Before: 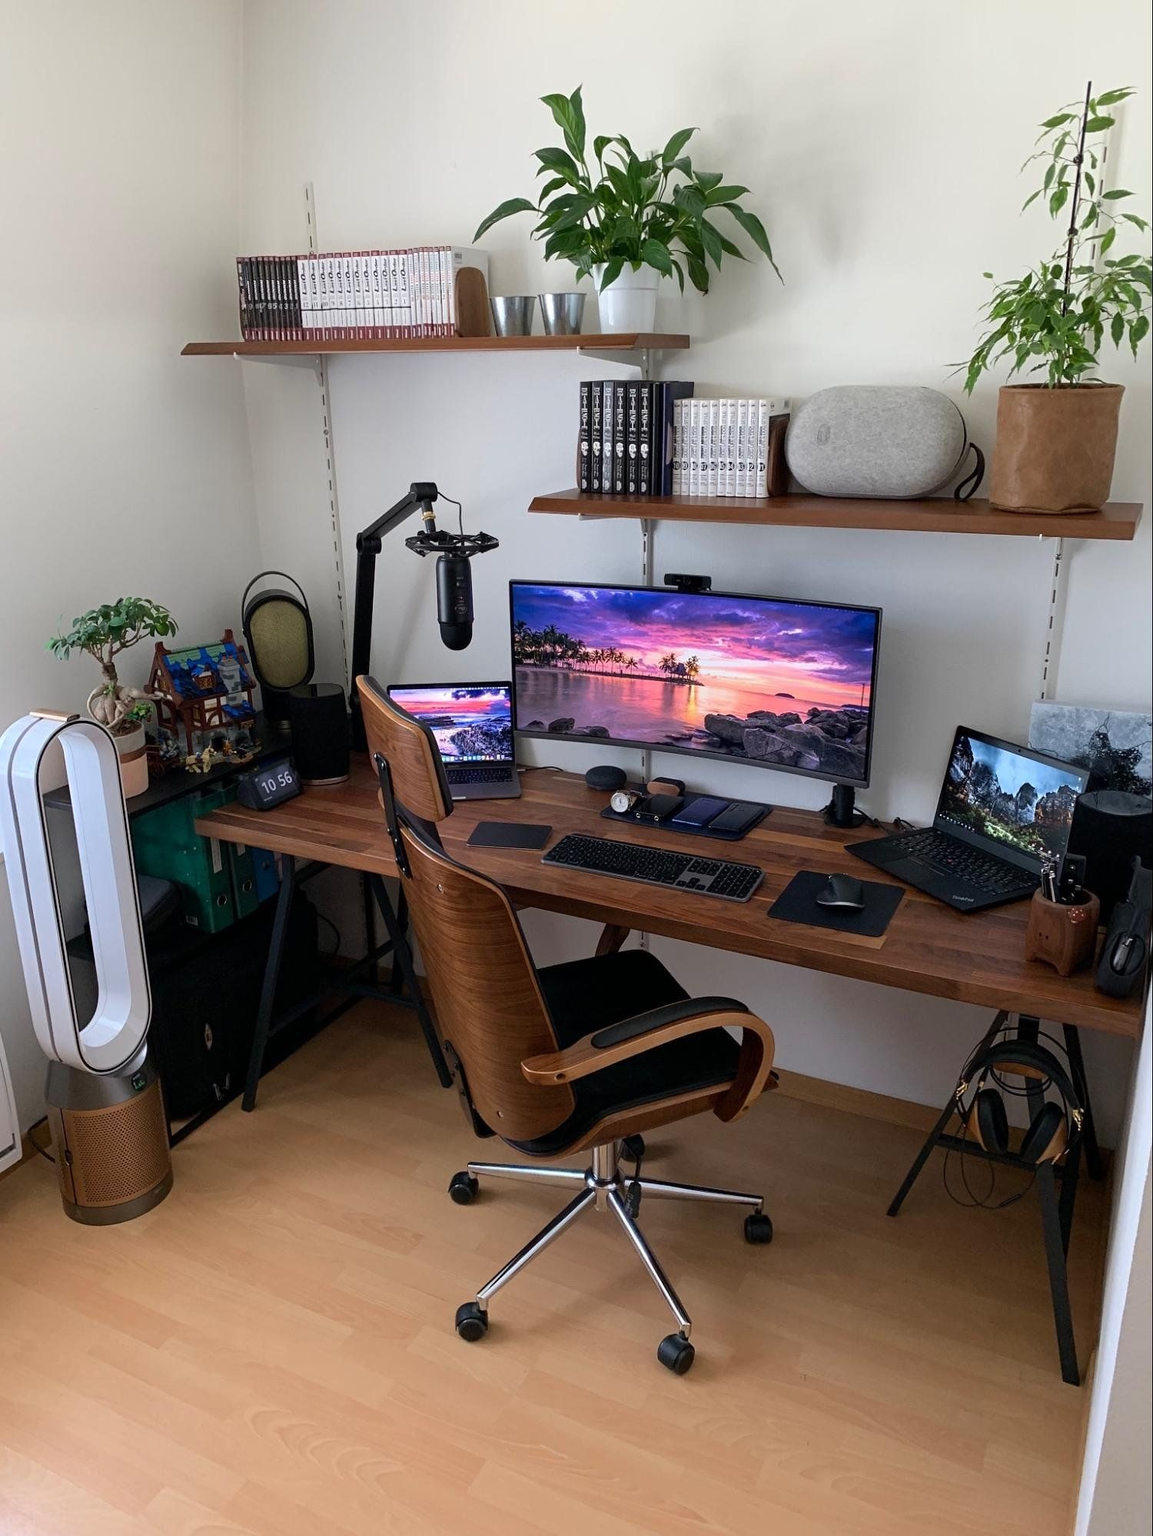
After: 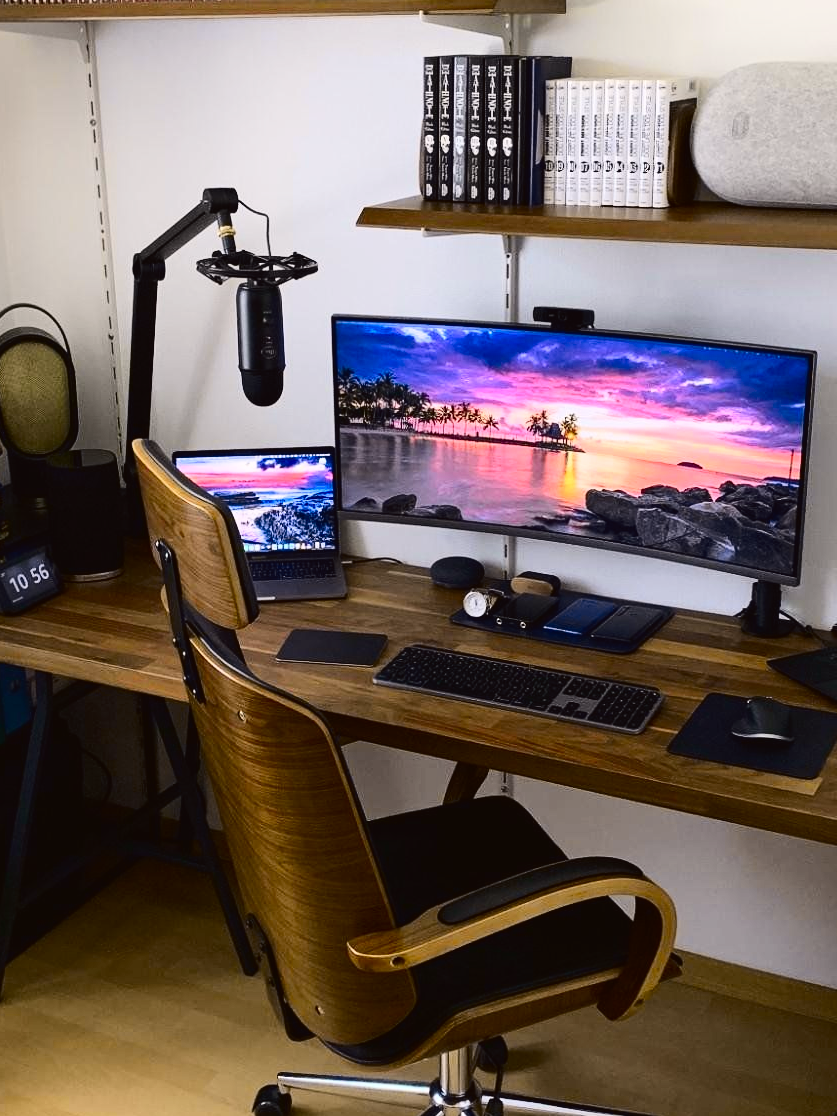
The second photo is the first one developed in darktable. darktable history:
crop and rotate: left 22.13%, top 22.054%, right 22.026%, bottom 22.102%
tone curve: curves: ch0 [(0.003, 0.023) (0.071, 0.052) (0.236, 0.197) (0.466, 0.557) (0.631, 0.764) (0.806, 0.906) (1, 1)]; ch1 [(0, 0) (0.262, 0.227) (0.417, 0.386) (0.469, 0.467) (0.502, 0.51) (0.528, 0.521) (0.573, 0.555) (0.605, 0.621) (0.644, 0.671) (0.686, 0.728) (0.994, 0.987)]; ch2 [(0, 0) (0.262, 0.188) (0.385, 0.353) (0.427, 0.424) (0.495, 0.502) (0.531, 0.555) (0.583, 0.632) (0.644, 0.748) (1, 1)], color space Lab, independent channels, preserve colors none
white balance: red 1, blue 1
